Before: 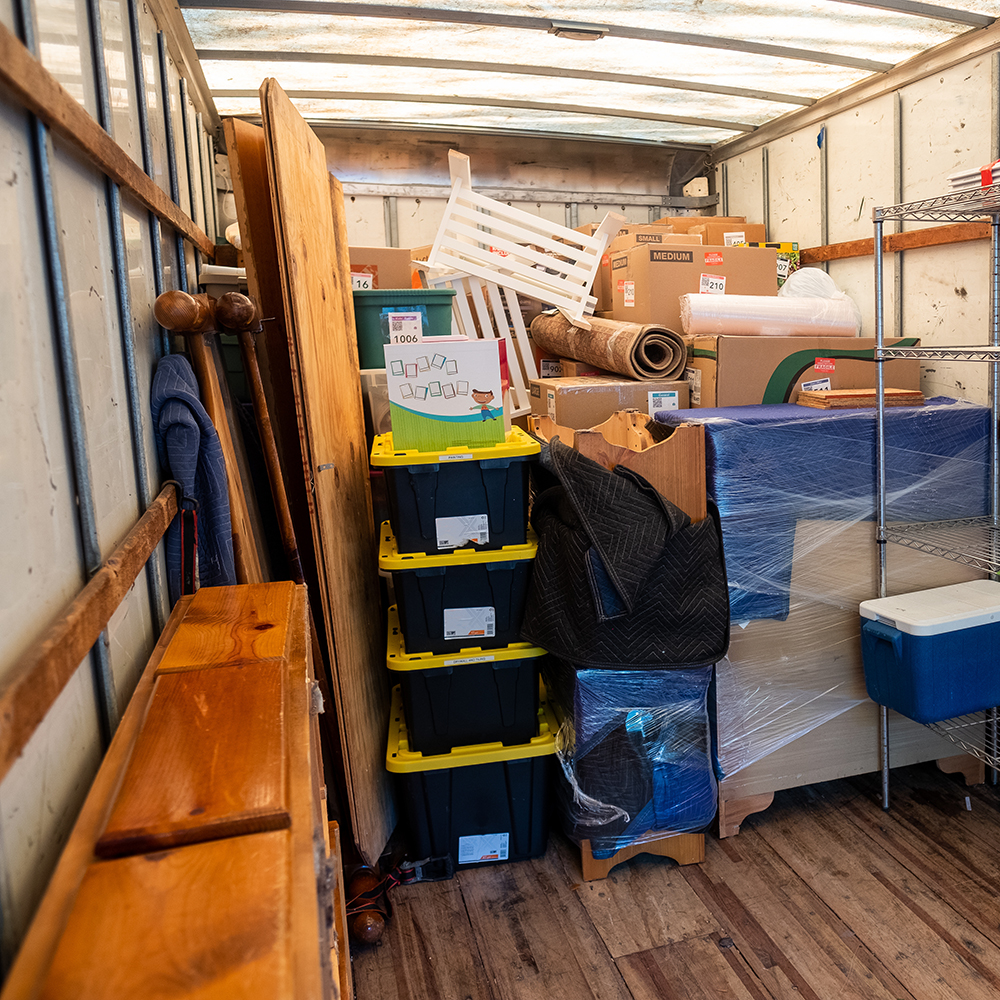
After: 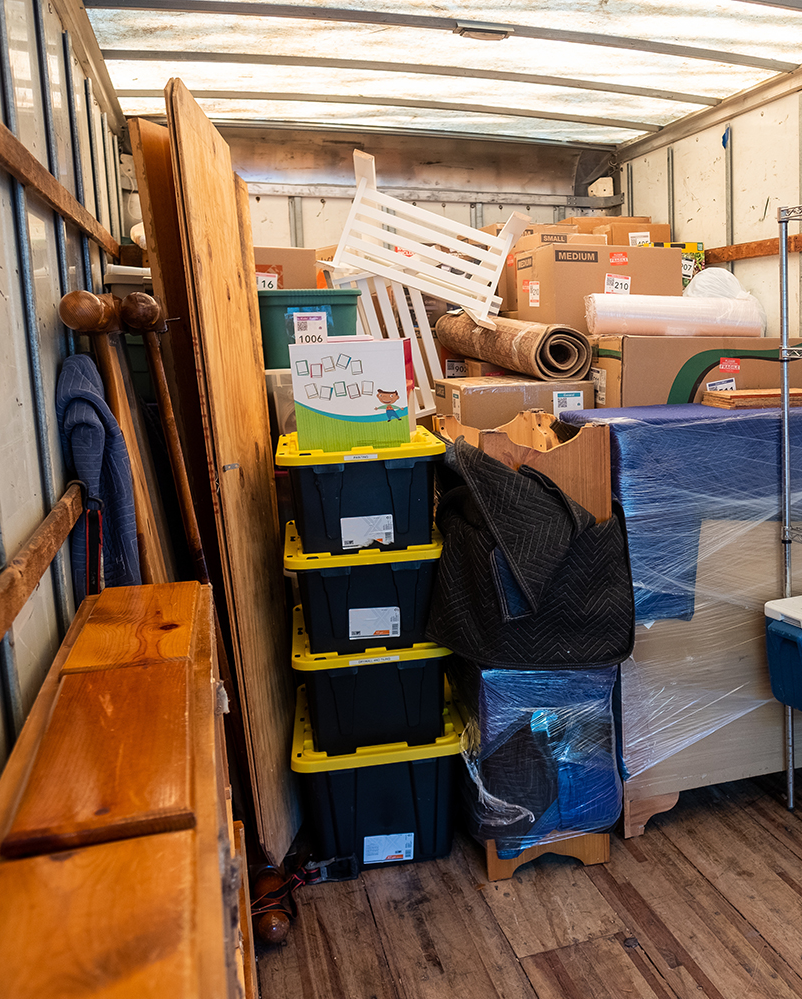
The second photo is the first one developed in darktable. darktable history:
crop and rotate: left 9.506%, right 10.219%
